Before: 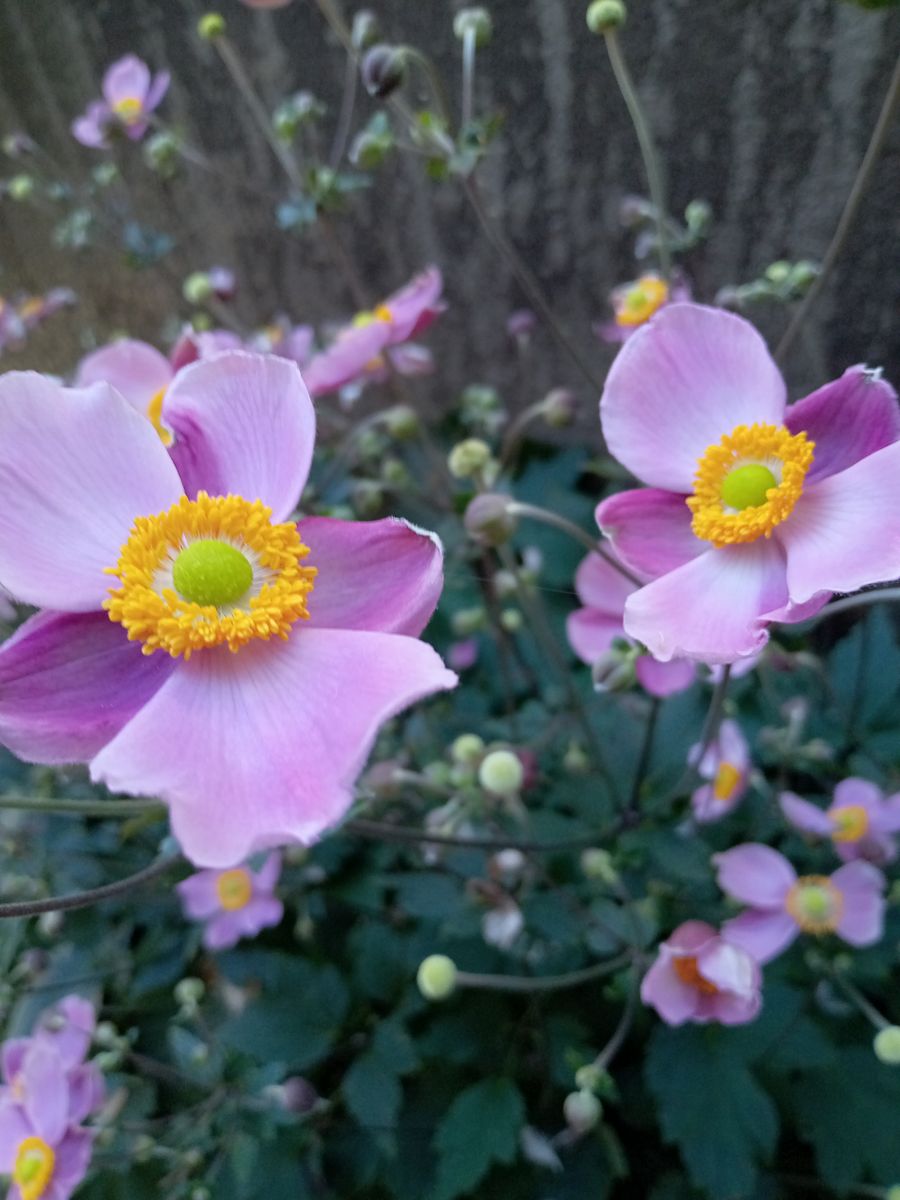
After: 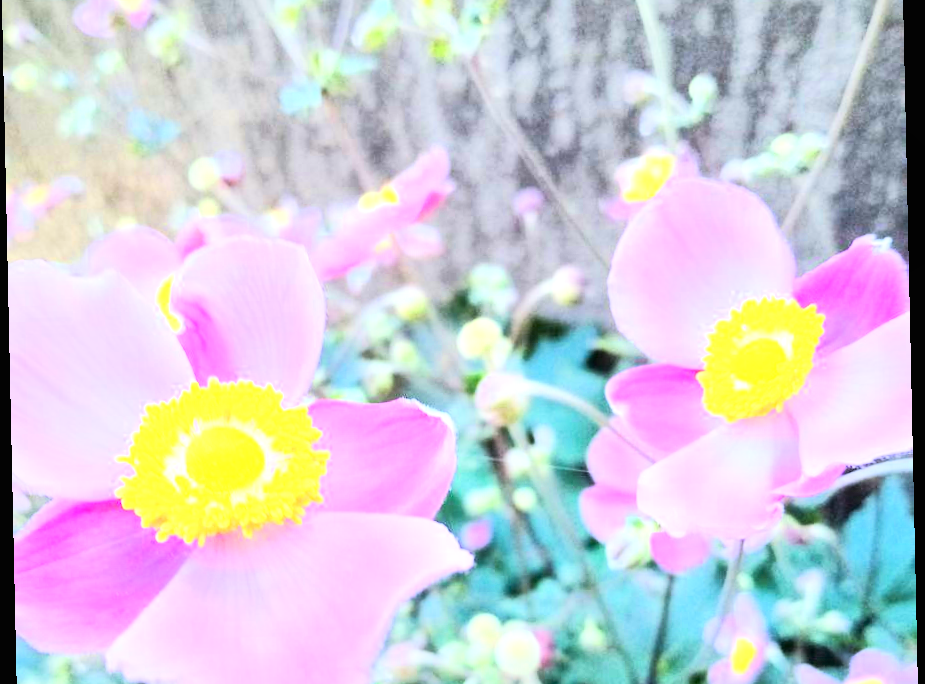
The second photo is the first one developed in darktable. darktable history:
local contrast: mode bilateral grid, contrast 20, coarseness 50, detail 140%, midtone range 0.2
rotate and perspective: rotation -1.24°, automatic cropping off
crop and rotate: top 10.605%, bottom 33.274%
exposure: black level correction 0, exposure 0.877 EV, compensate exposure bias true, compensate highlight preservation false
tone curve: curves: ch0 [(0, 0) (0.417, 0.851) (1, 1)]
